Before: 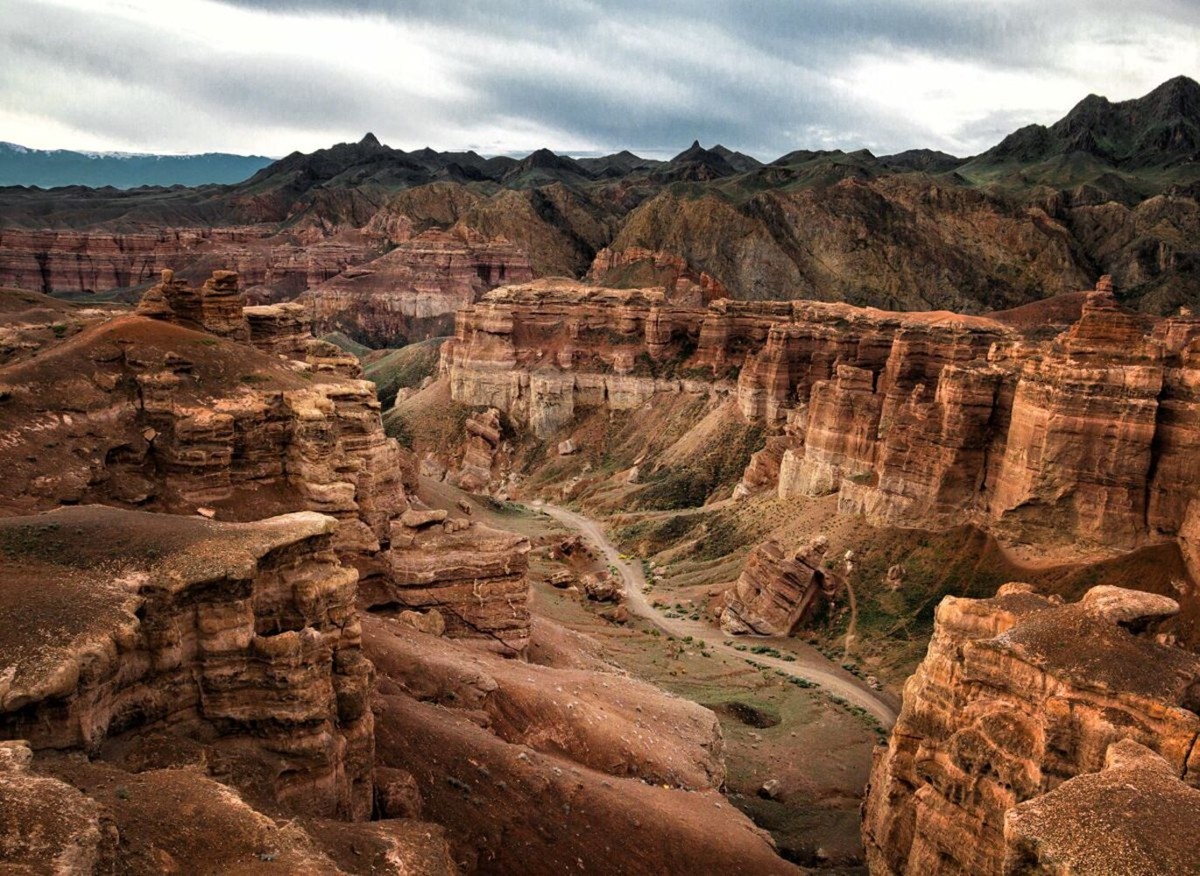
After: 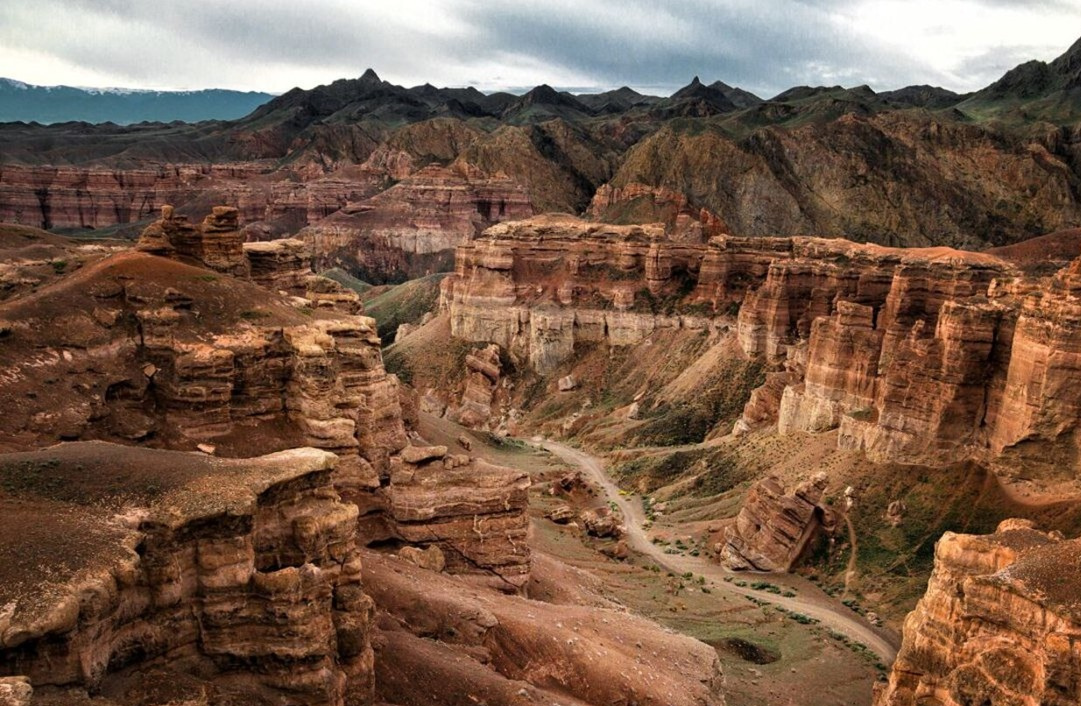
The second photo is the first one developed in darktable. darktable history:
crop: top 7.407%, right 9.862%, bottom 11.939%
